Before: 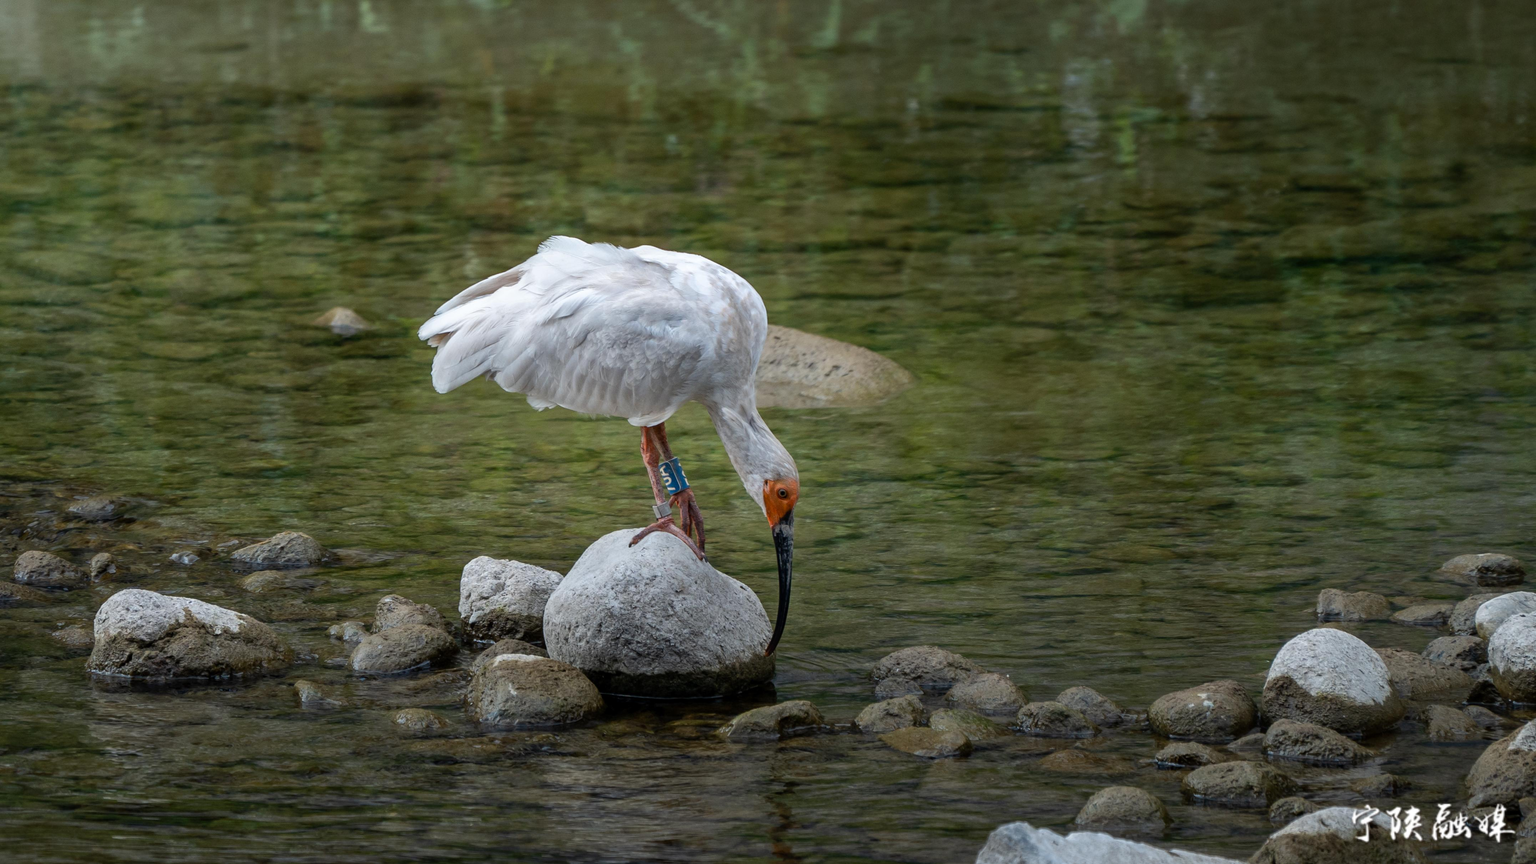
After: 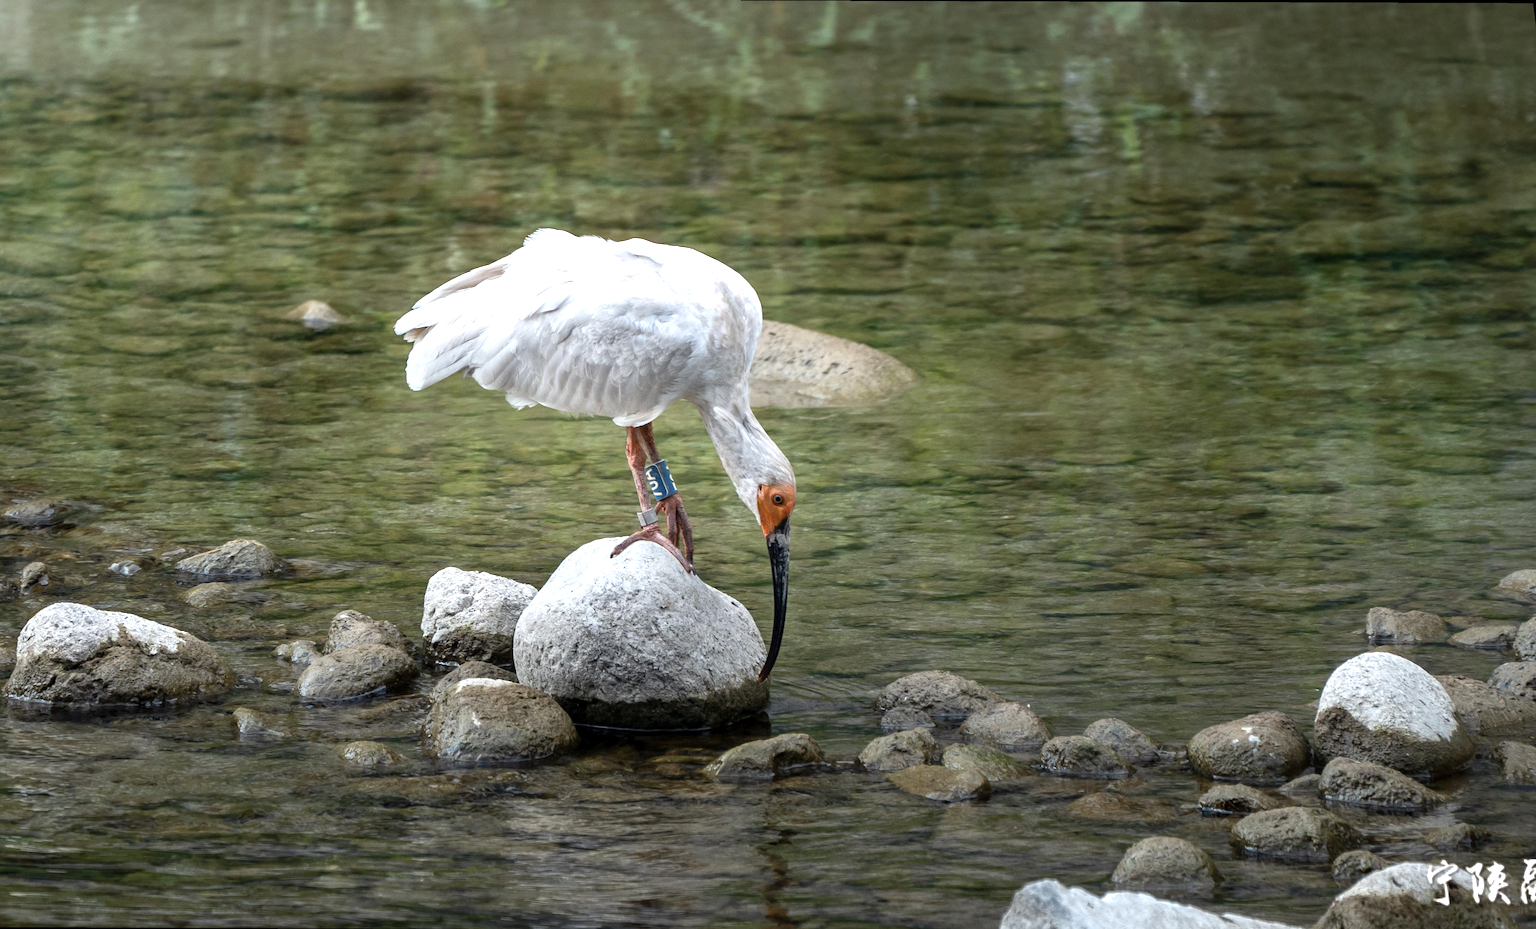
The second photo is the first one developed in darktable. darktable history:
rotate and perspective: rotation 0.215°, lens shift (vertical) -0.139, crop left 0.069, crop right 0.939, crop top 0.002, crop bottom 0.996
contrast brightness saturation: contrast 0.06, brightness -0.01, saturation -0.23
exposure: exposure 0.95 EV, compensate highlight preservation false
